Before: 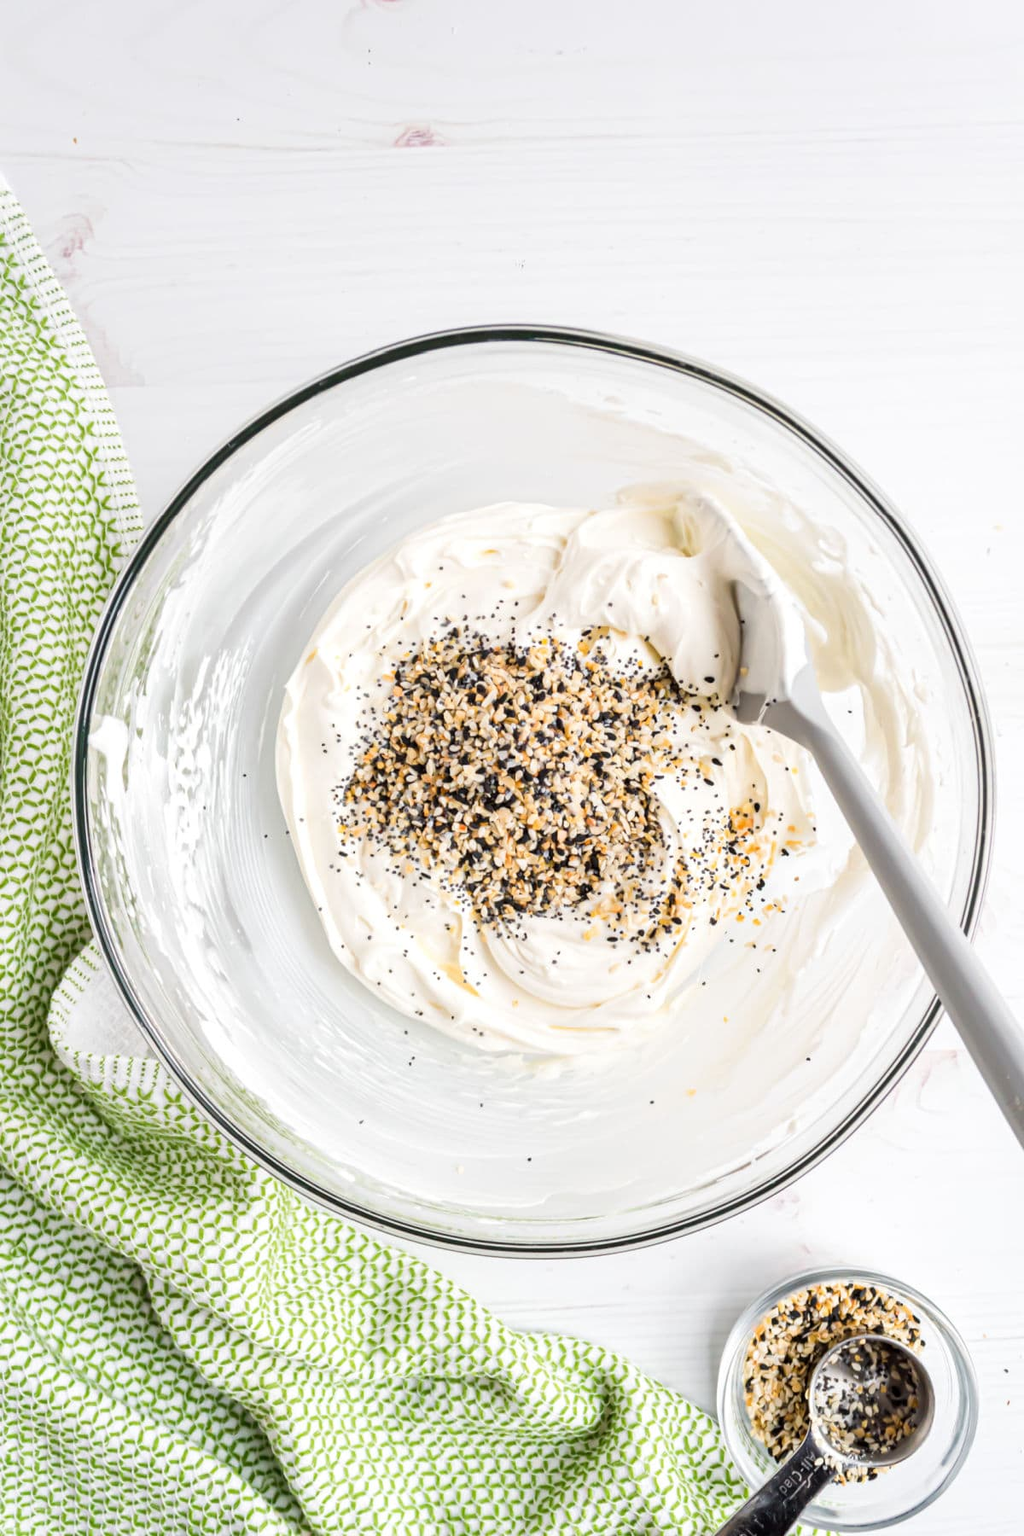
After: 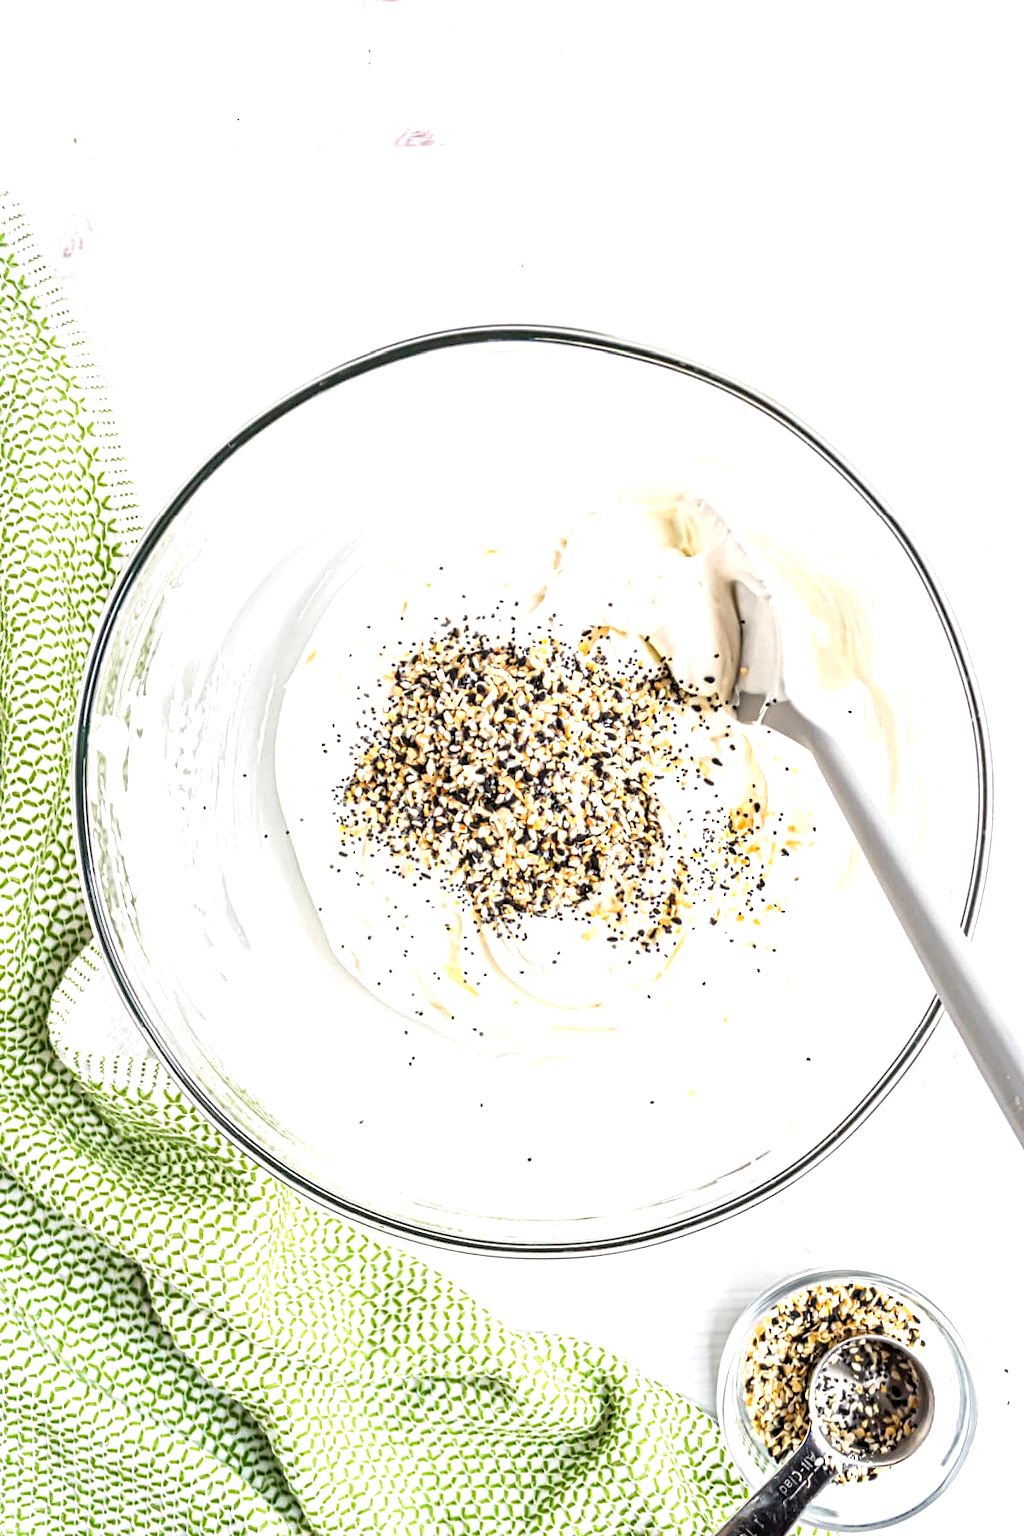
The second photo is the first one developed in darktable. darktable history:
contrast equalizer: octaves 7, y [[0.5, 0.5, 0.5, 0.539, 0.64, 0.611], [0.5 ×6], [0.5 ×6], [0 ×6], [0 ×6]]
exposure: black level correction -0.002, exposure 0.54 EV, compensate highlight preservation false
